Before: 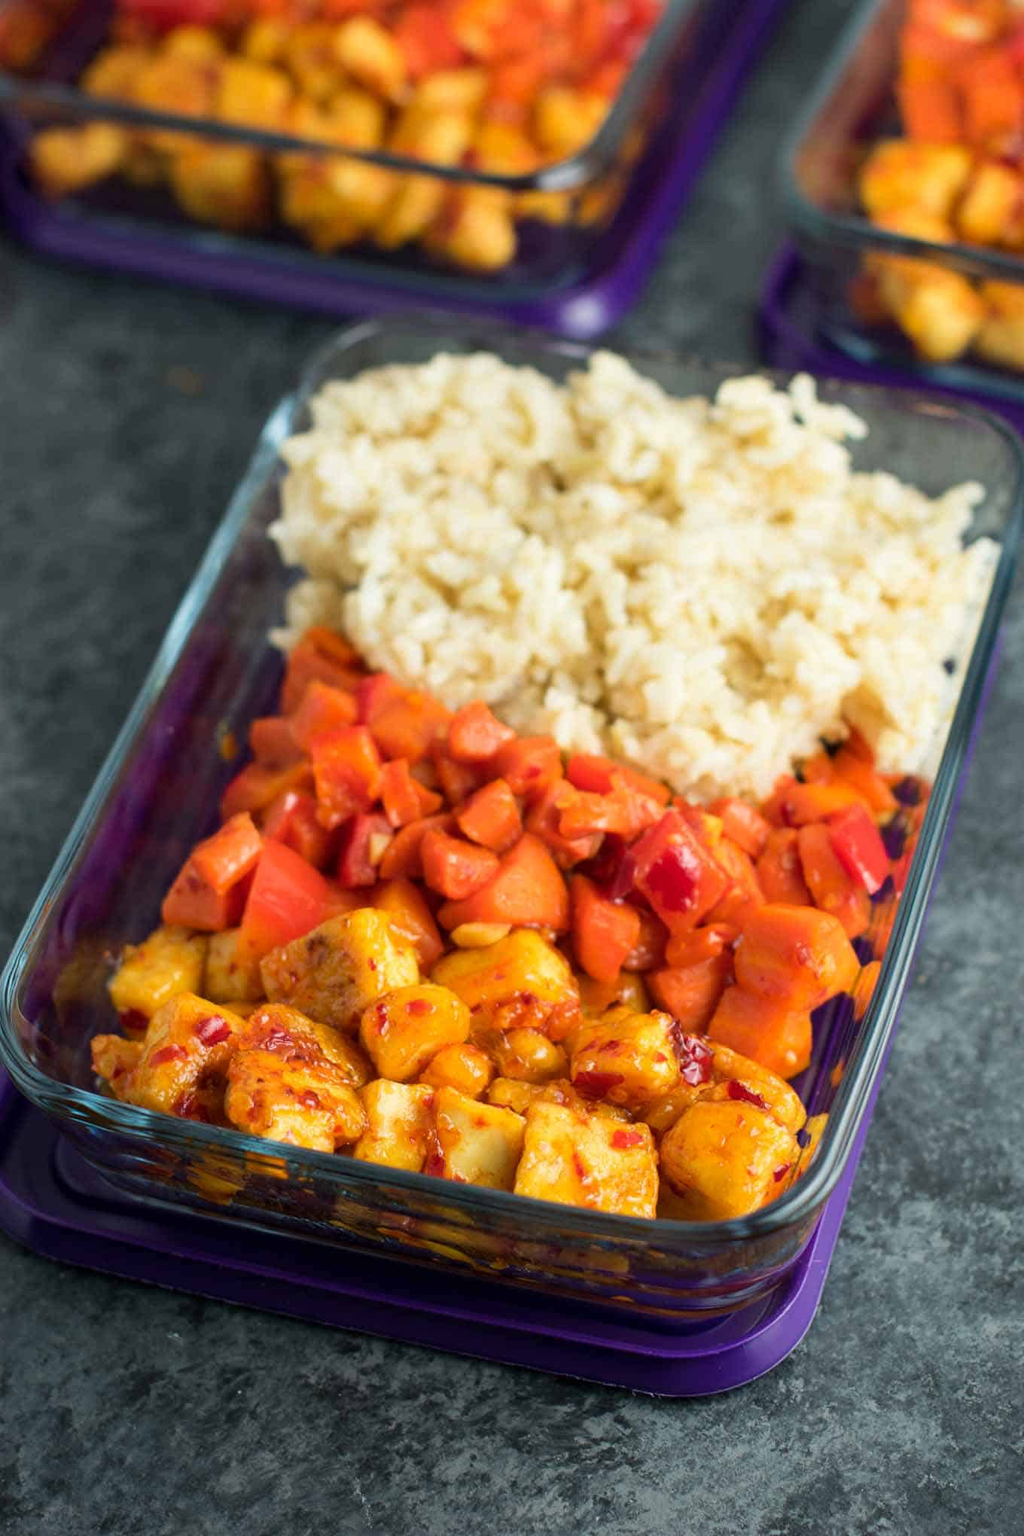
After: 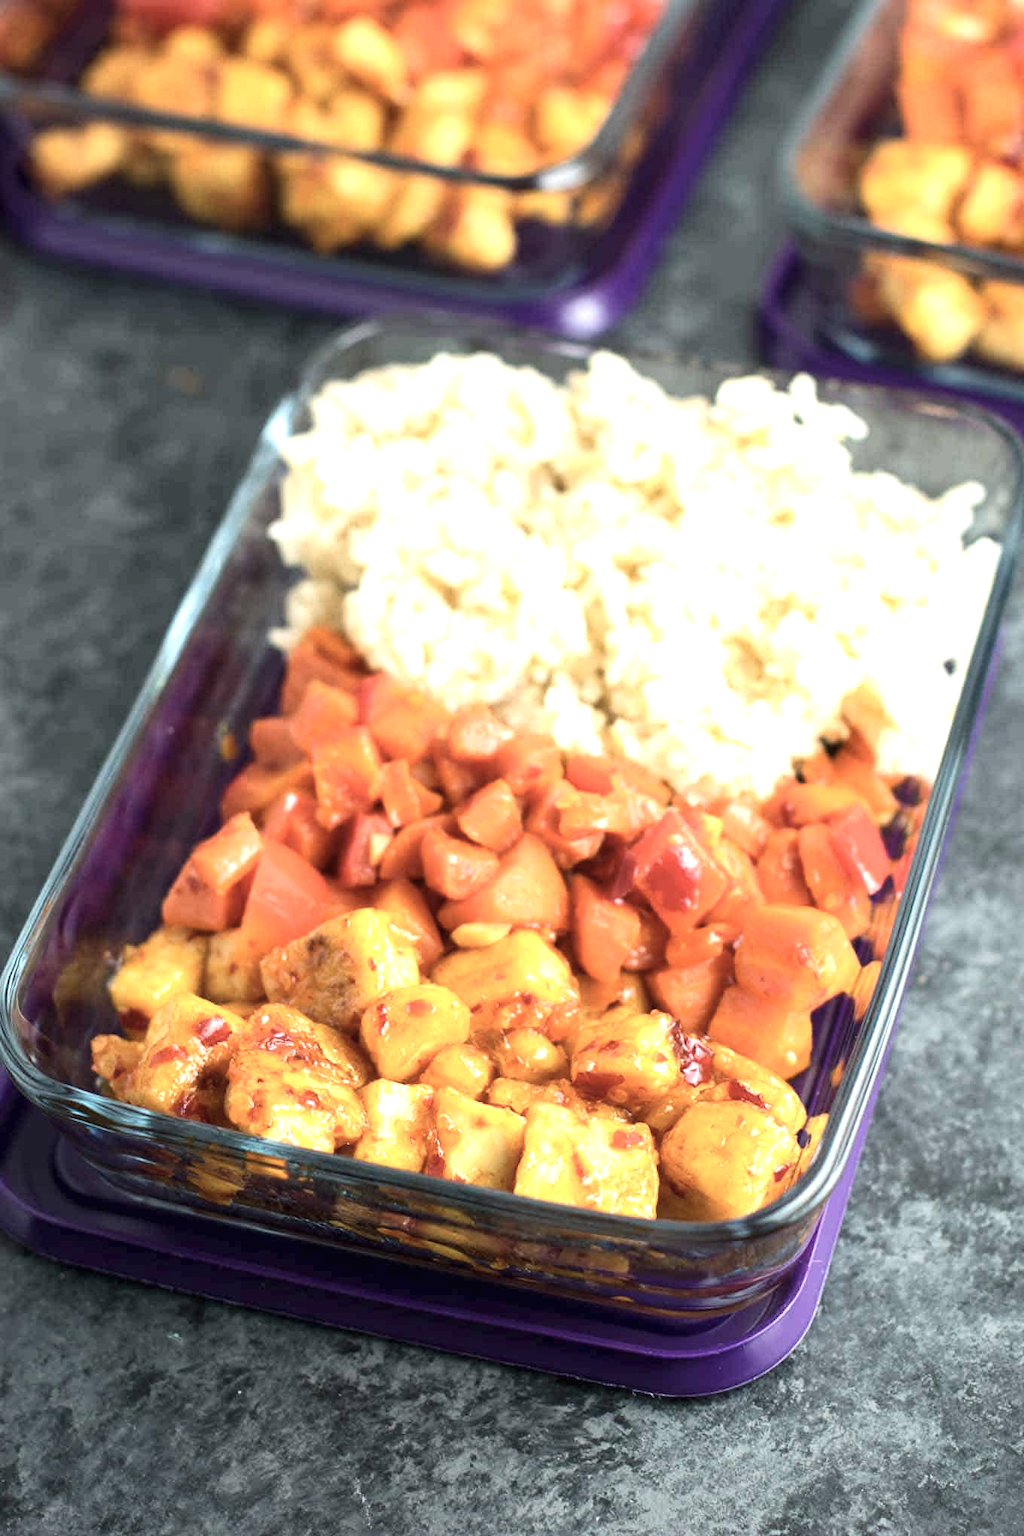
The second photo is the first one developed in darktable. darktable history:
contrast brightness saturation: contrast 0.1, saturation -0.3
exposure: black level correction 0, exposure 1 EV, compensate exposure bias true, compensate highlight preservation false
